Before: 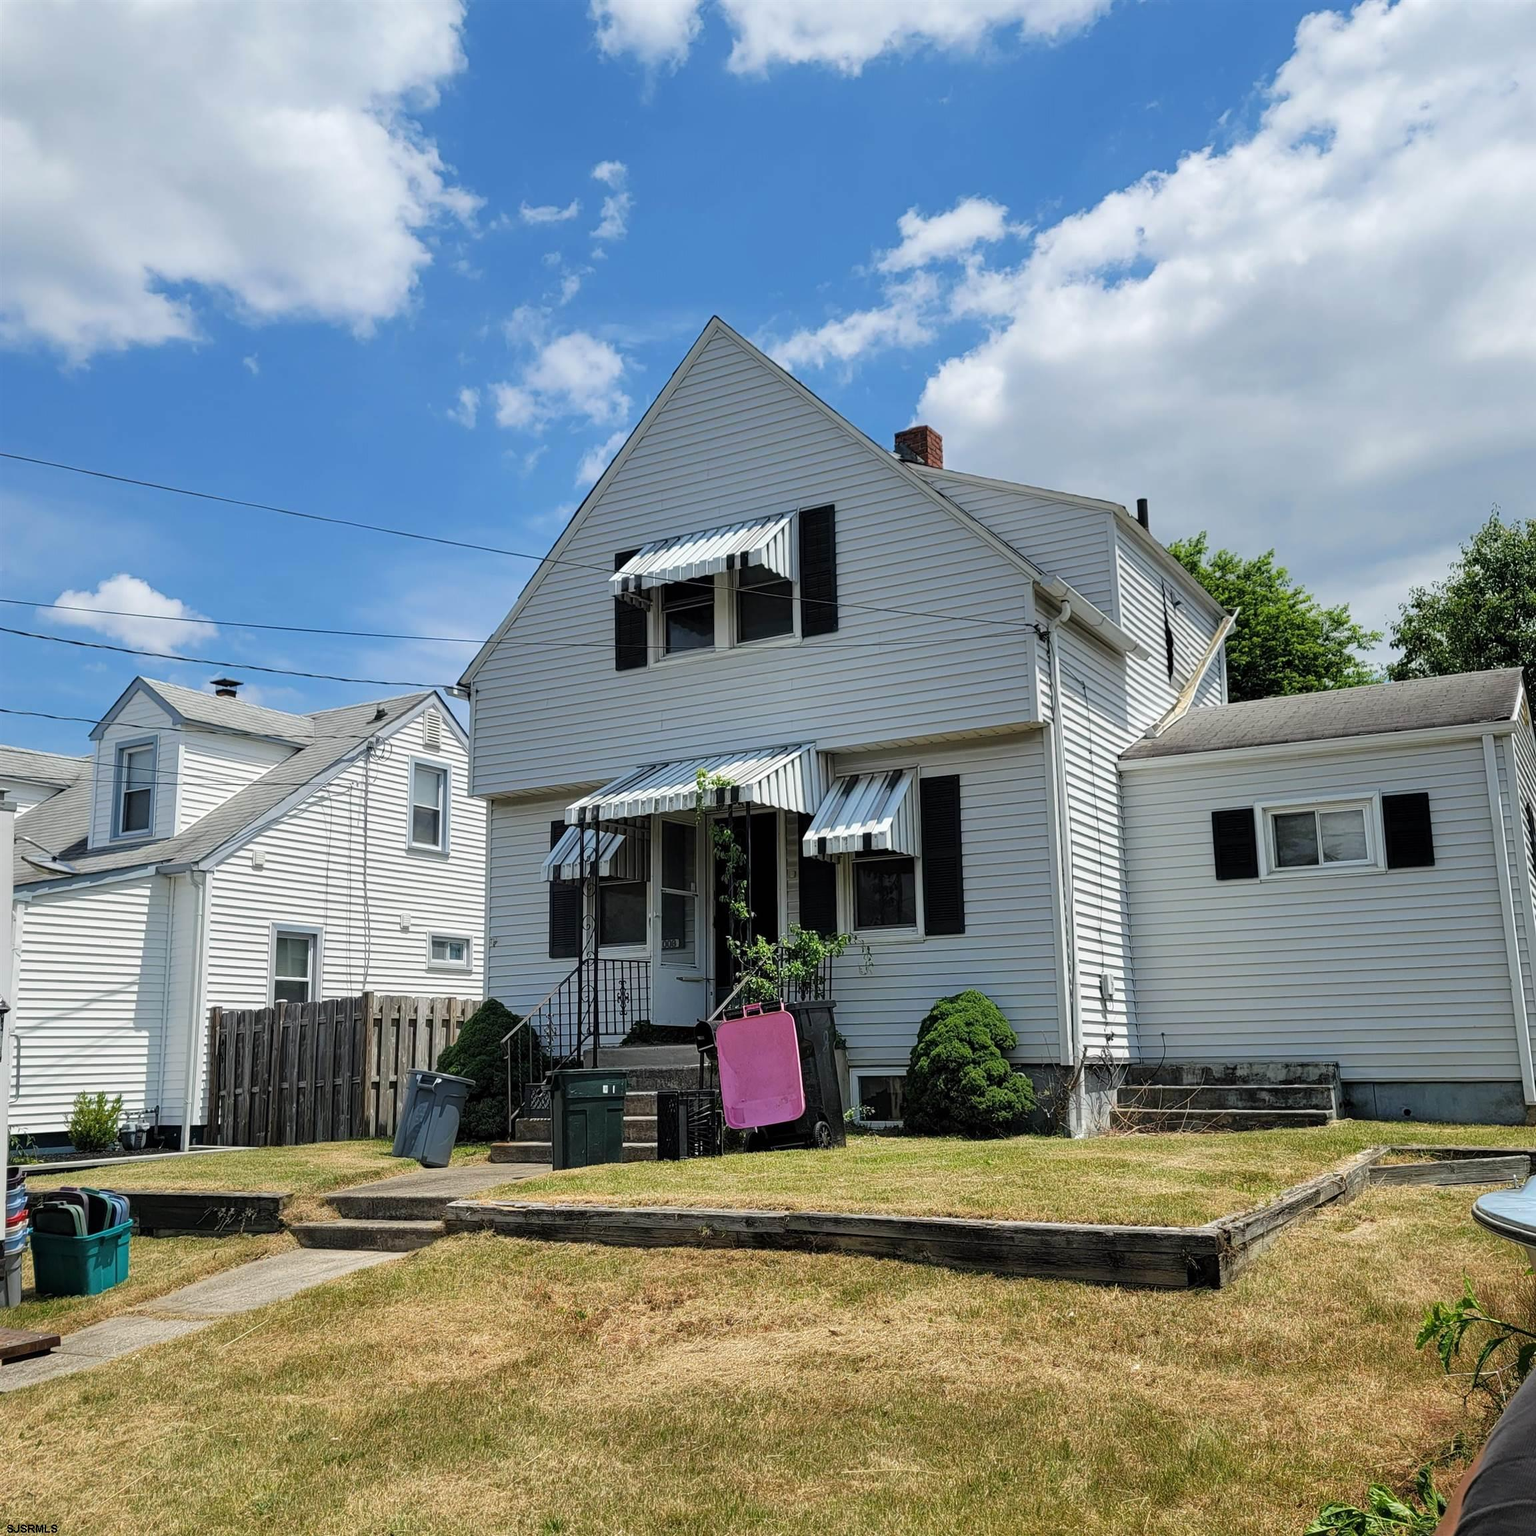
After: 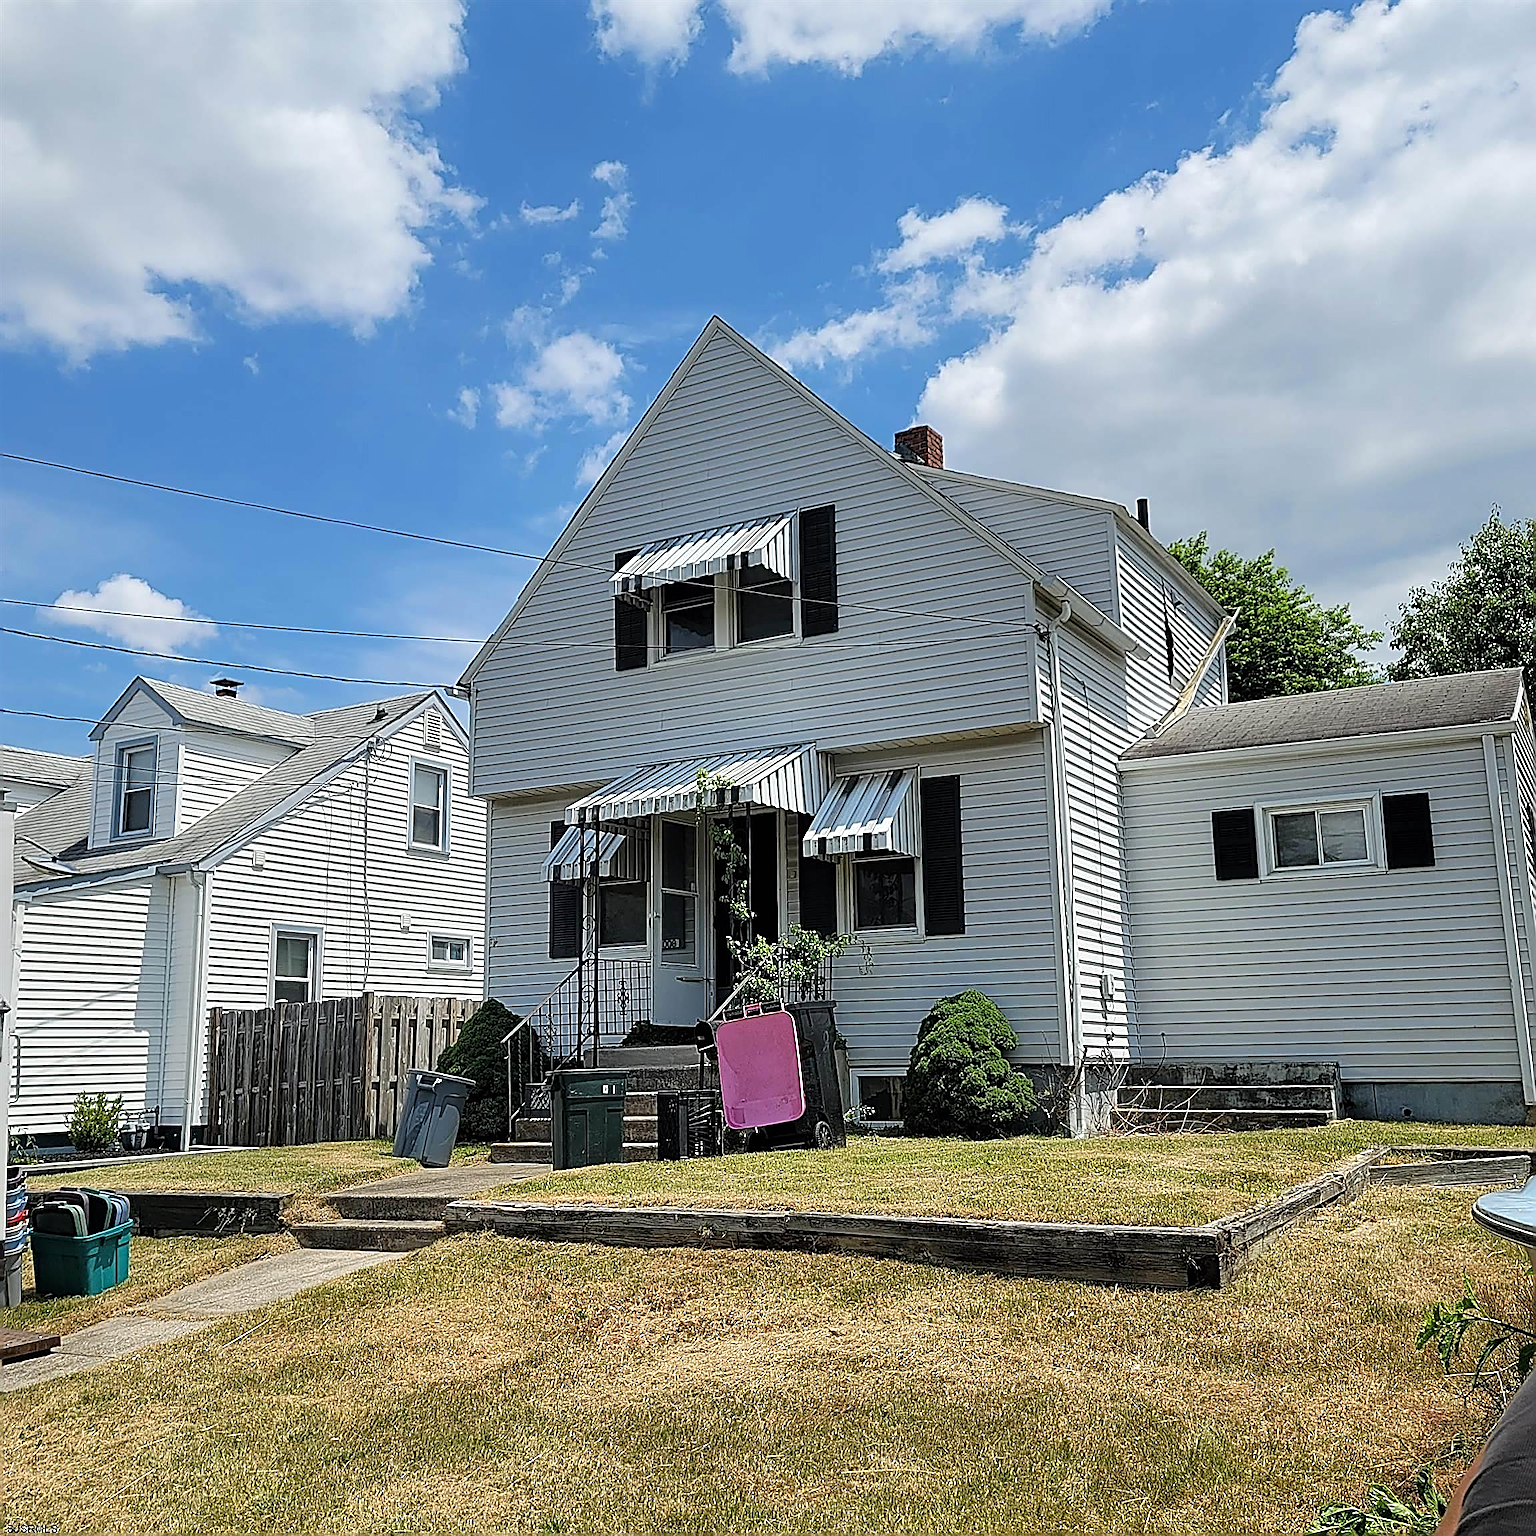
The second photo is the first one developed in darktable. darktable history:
tone equalizer: smoothing 1
sharpen: amount 1.991
